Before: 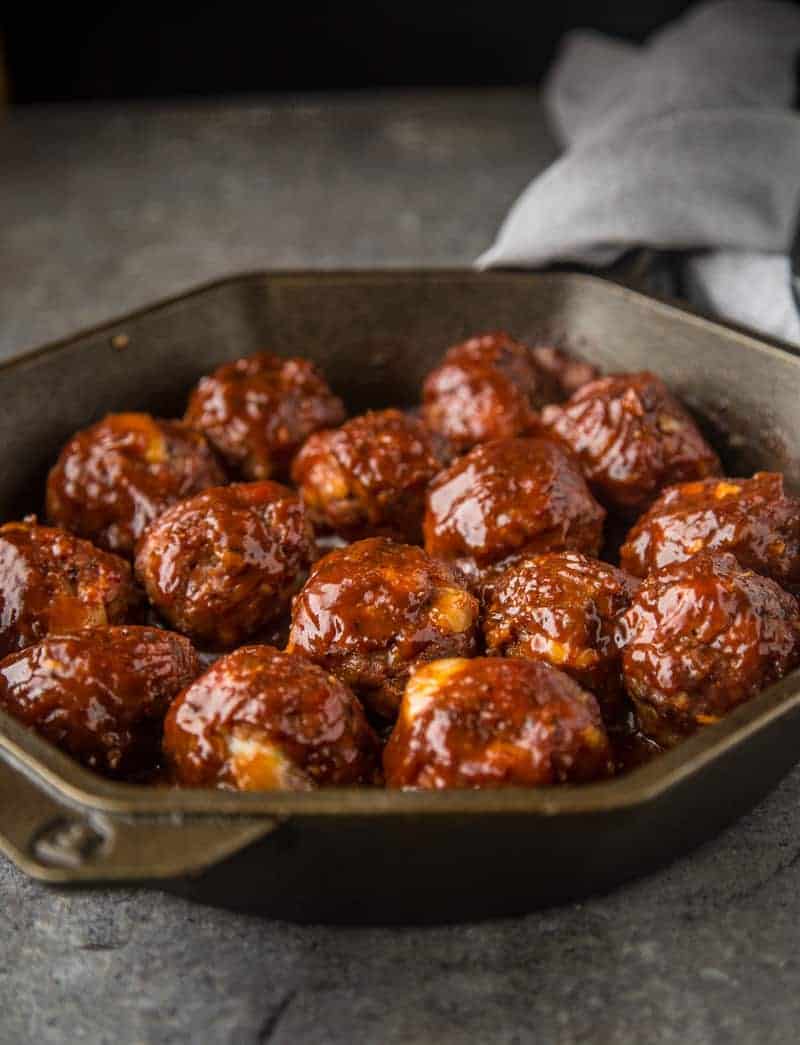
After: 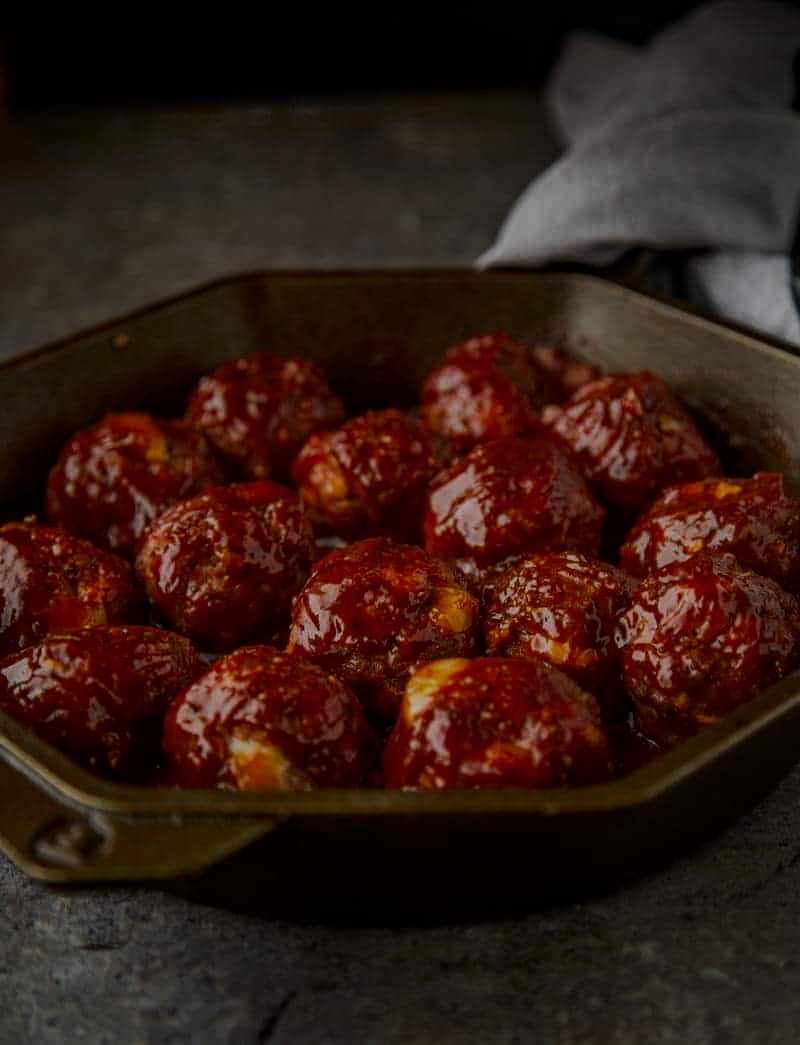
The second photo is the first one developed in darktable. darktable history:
shadows and highlights: radius 121.02, shadows 21.41, white point adjustment -9.63, highlights -13.43, soften with gaussian
exposure: black level correction 0, exposure -0.781 EV, compensate highlight preservation false
haze removal: strength 0.255, distance 0.244, compatibility mode true, adaptive false
contrast brightness saturation: contrast 0.069, brightness -0.145, saturation 0.106
